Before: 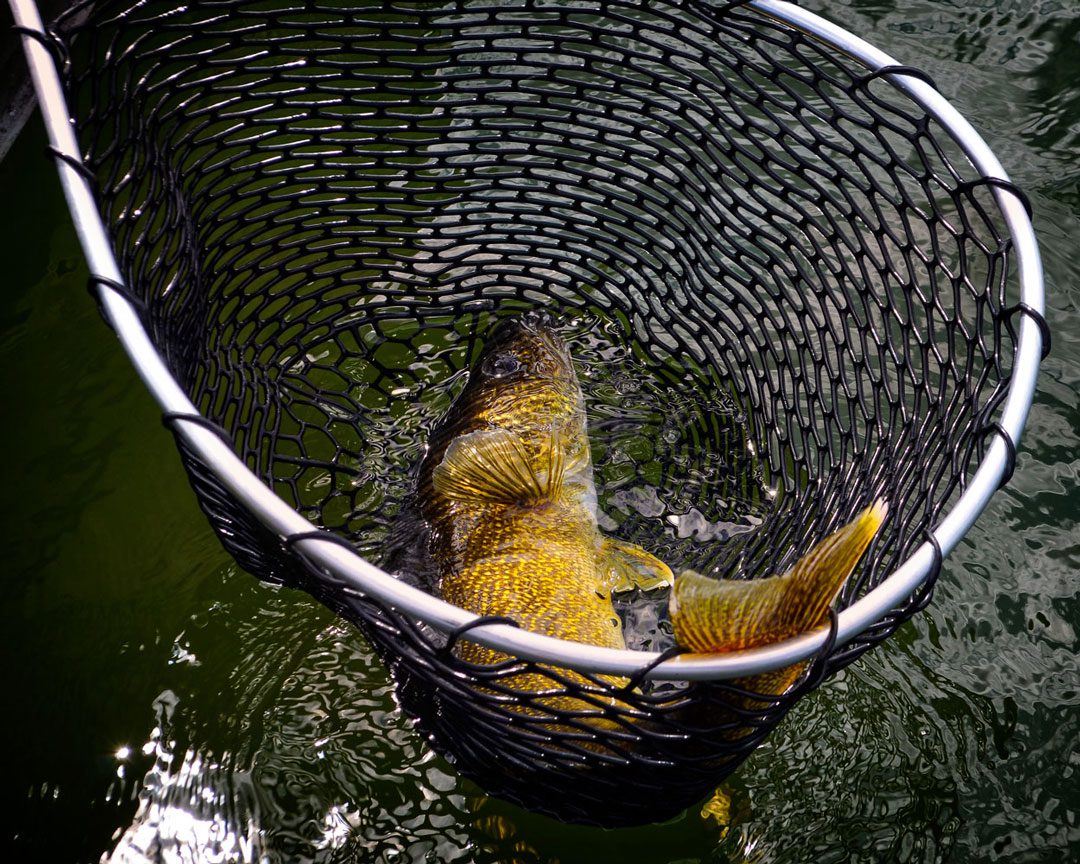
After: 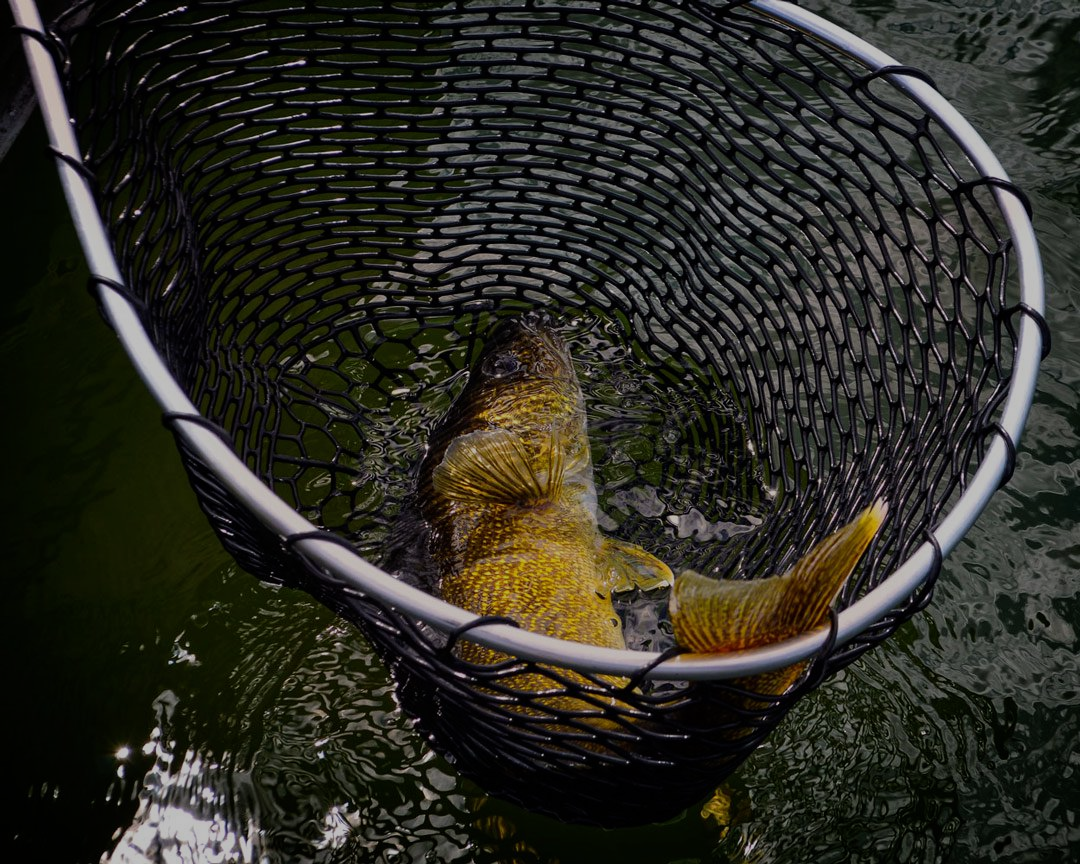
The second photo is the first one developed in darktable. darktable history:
exposure: exposure -0.945 EV, compensate exposure bias true, compensate highlight preservation false
